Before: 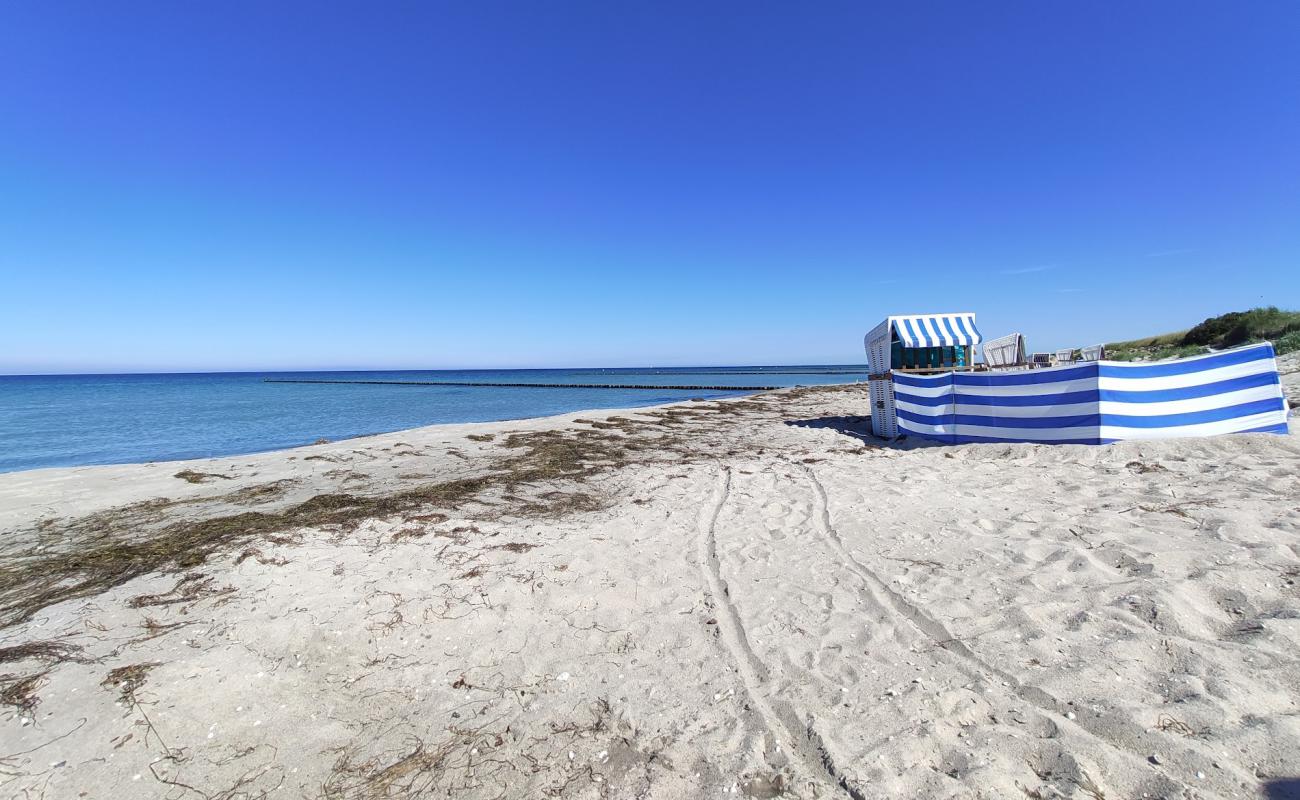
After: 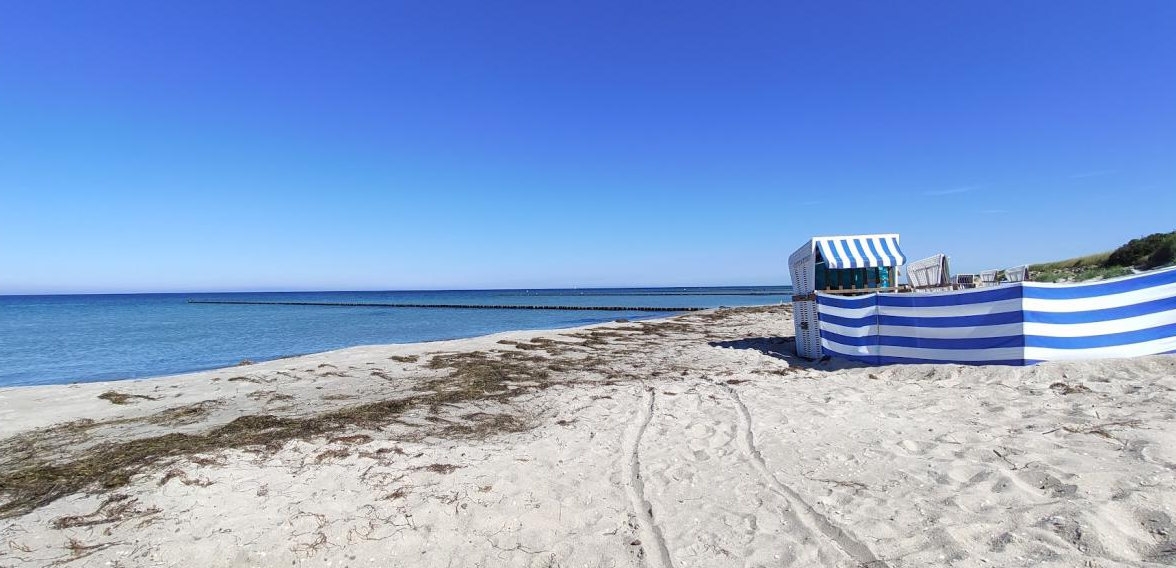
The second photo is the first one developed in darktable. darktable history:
crop: left 5.883%, top 9.957%, right 3.638%, bottom 19.026%
